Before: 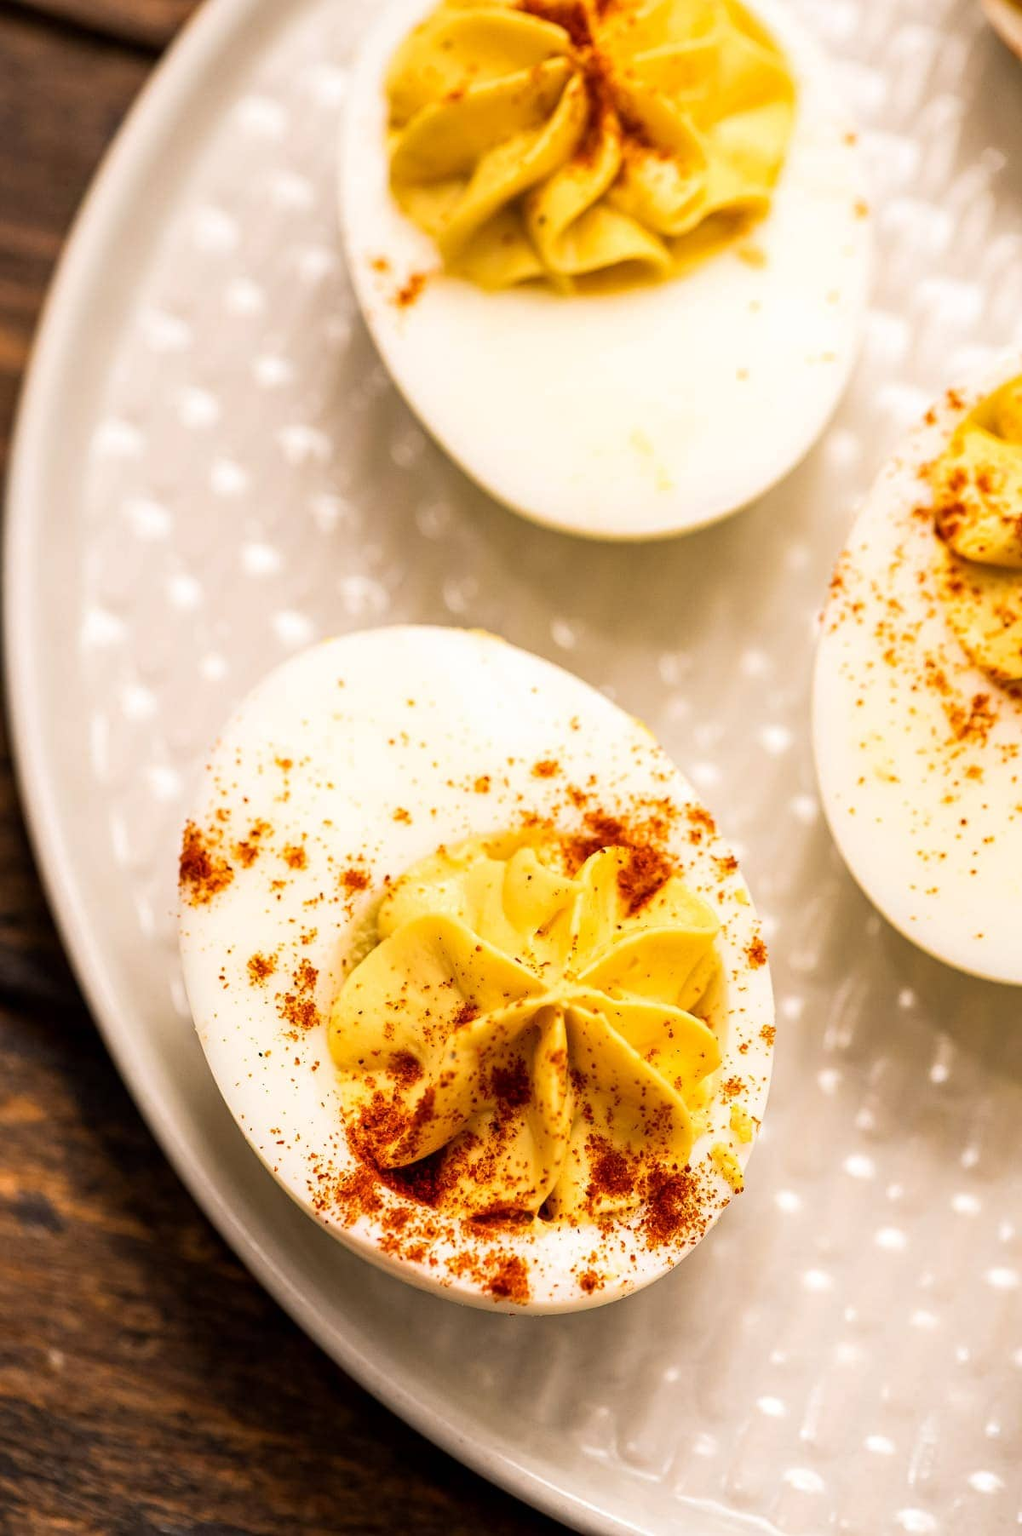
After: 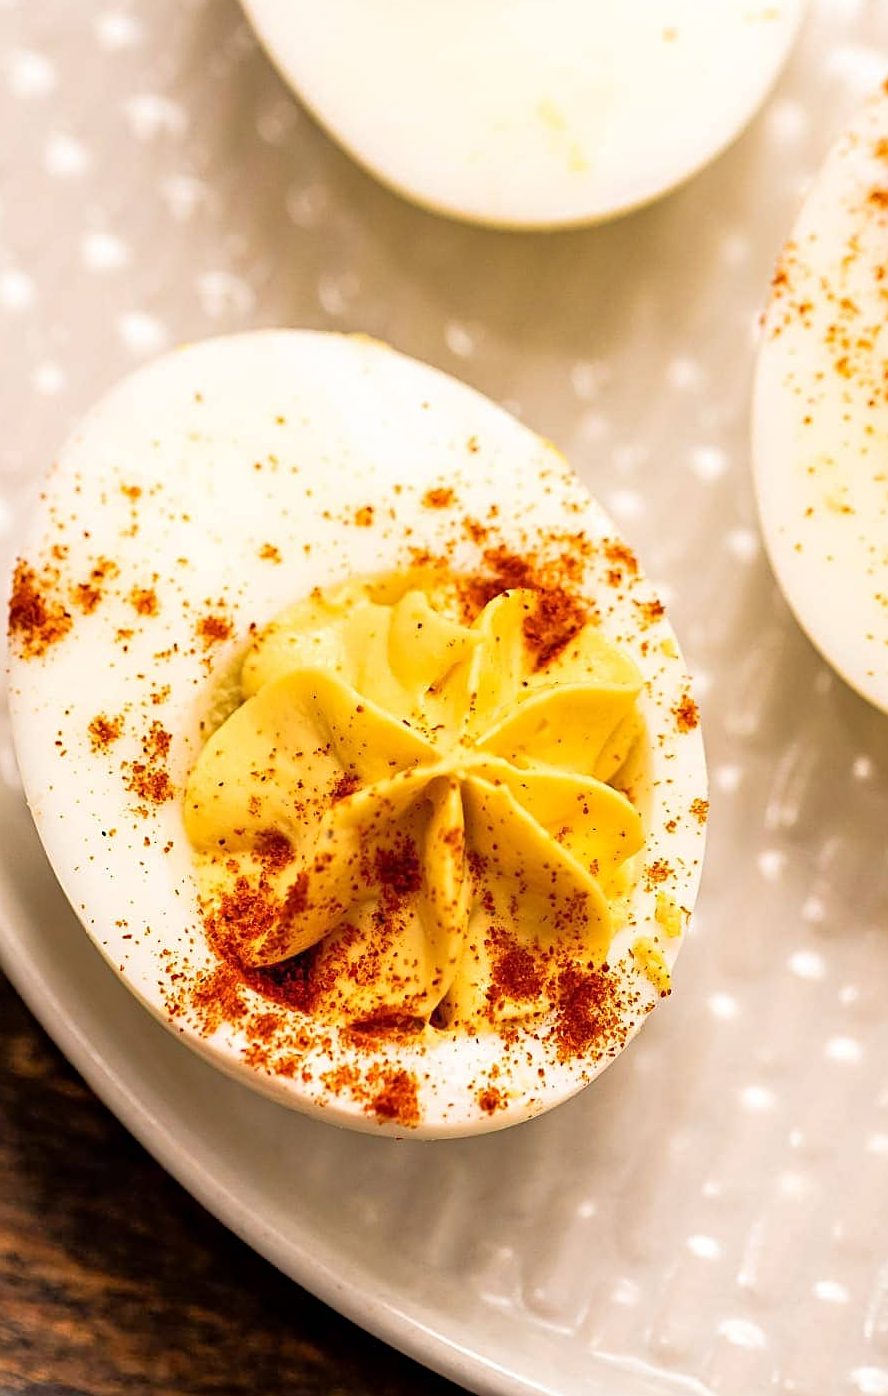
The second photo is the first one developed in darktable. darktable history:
tone equalizer: -7 EV 0.161 EV, -6 EV 0.583 EV, -5 EV 1.13 EV, -4 EV 1.31 EV, -3 EV 1.15 EV, -2 EV 0.6 EV, -1 EV 0.165 EV
crop: left 16.846%, top 22.474%, right 8.929%
sharpen: on, module defaults
